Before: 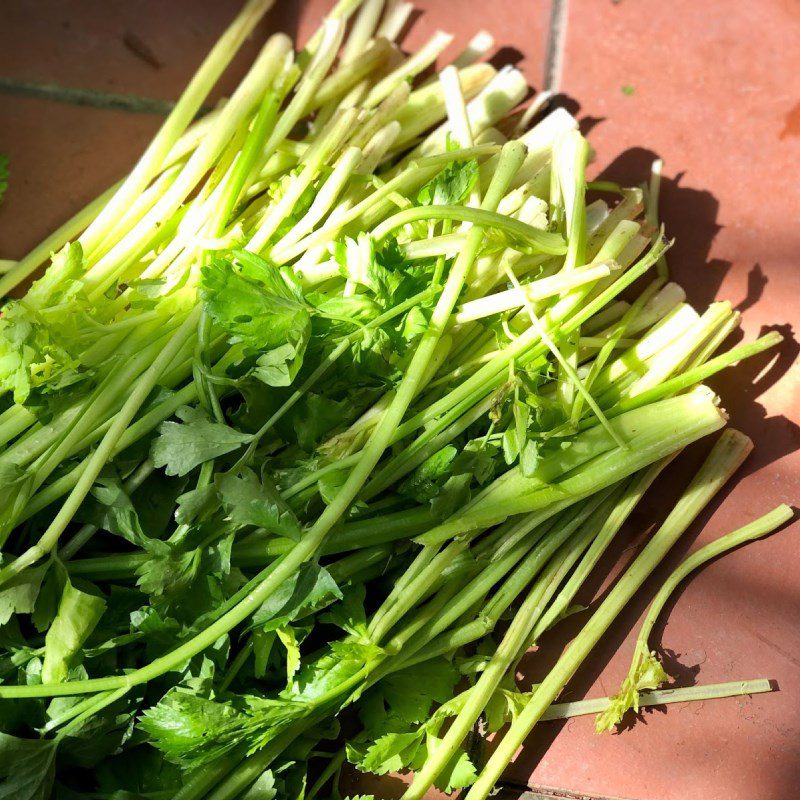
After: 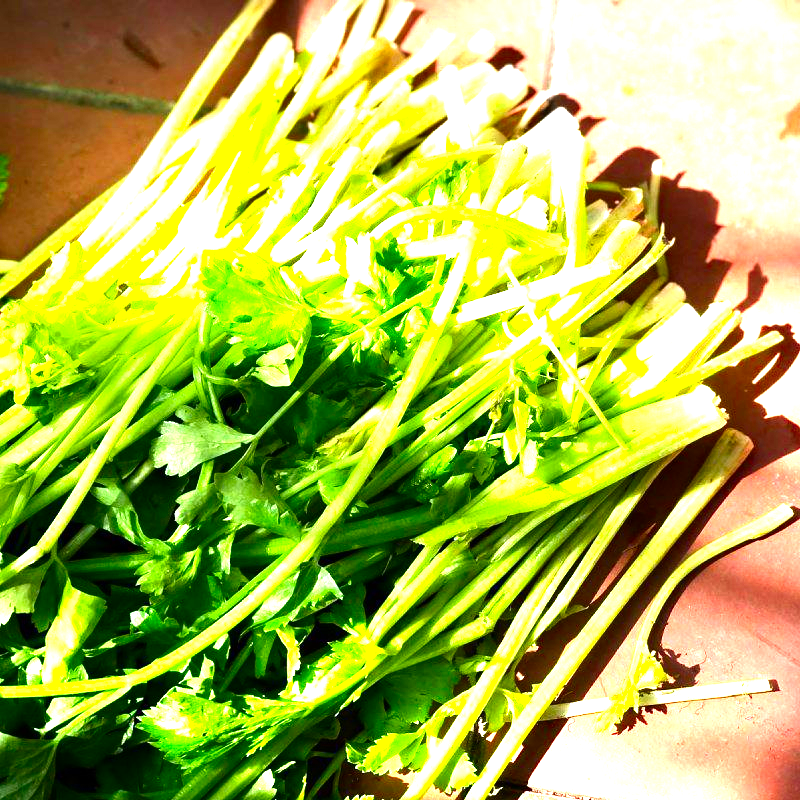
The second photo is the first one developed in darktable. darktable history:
levels: levels [0, 0.281, 0.562]
contrast brightness saturation: contrast 0.127, brightness -0.054, saturation 0.152
